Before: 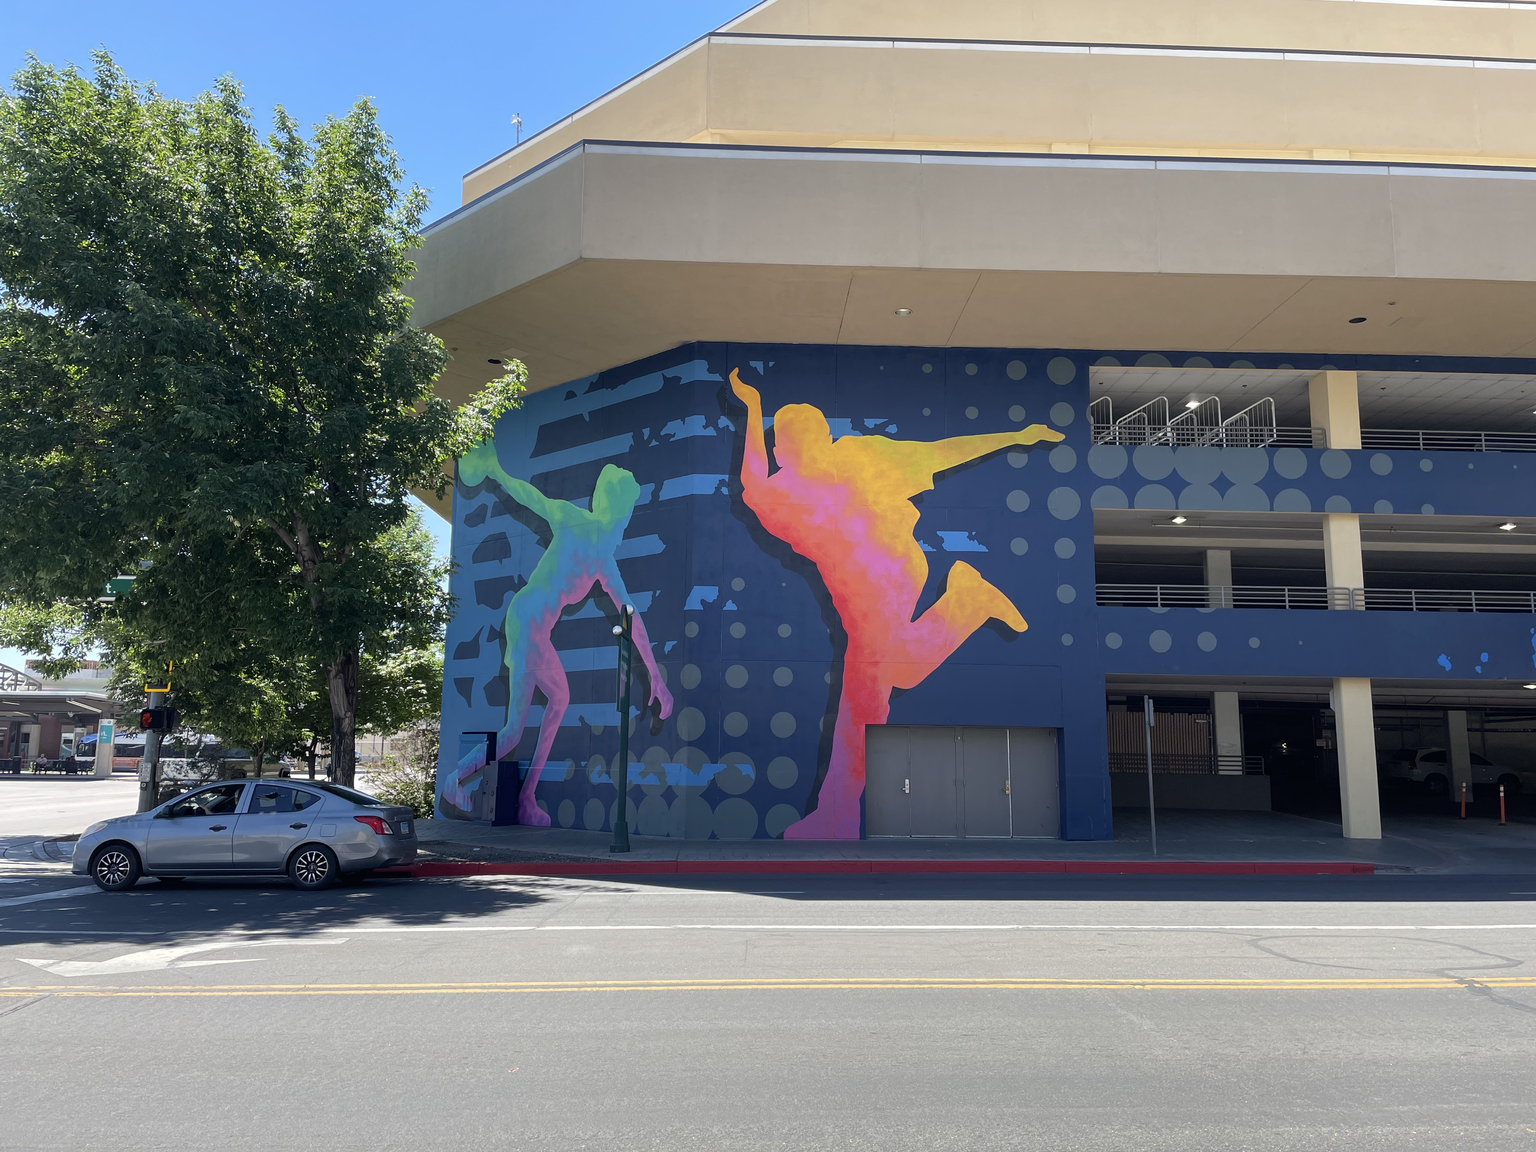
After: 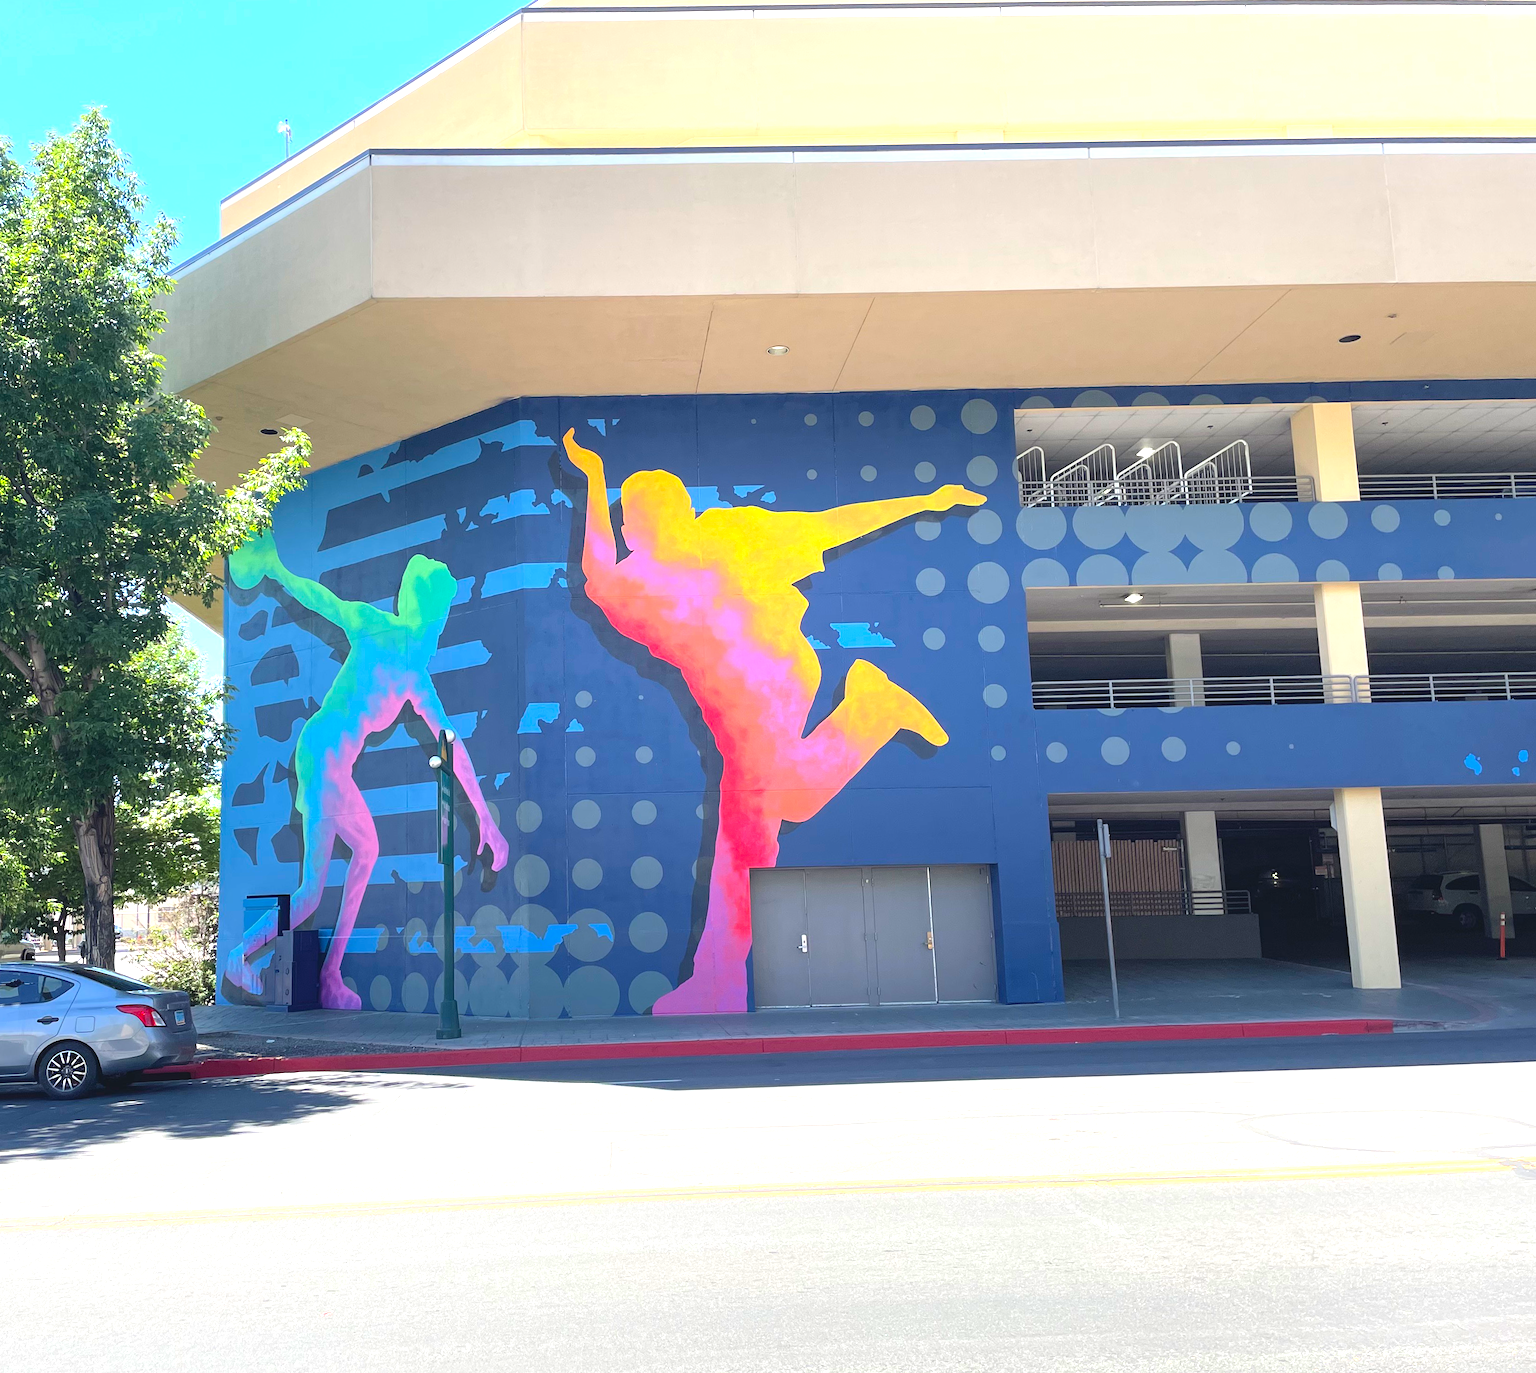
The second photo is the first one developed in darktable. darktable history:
crop: left 16.145%
rotate and perspective: rotation -2.12°, lens shift (vertical) 0.009, lens shift (horizontal) -0.008, automatic cropping original format, crop left 0.036, crop right 0.964, crop top 0.05, crop bottom 0.959
exposure: black level correction -0.002, exposure 1.115 EV, compensate highlight preservation false
contrast brightness saturation: contrast 0.07, brightness 0.08, saturation 0.18
